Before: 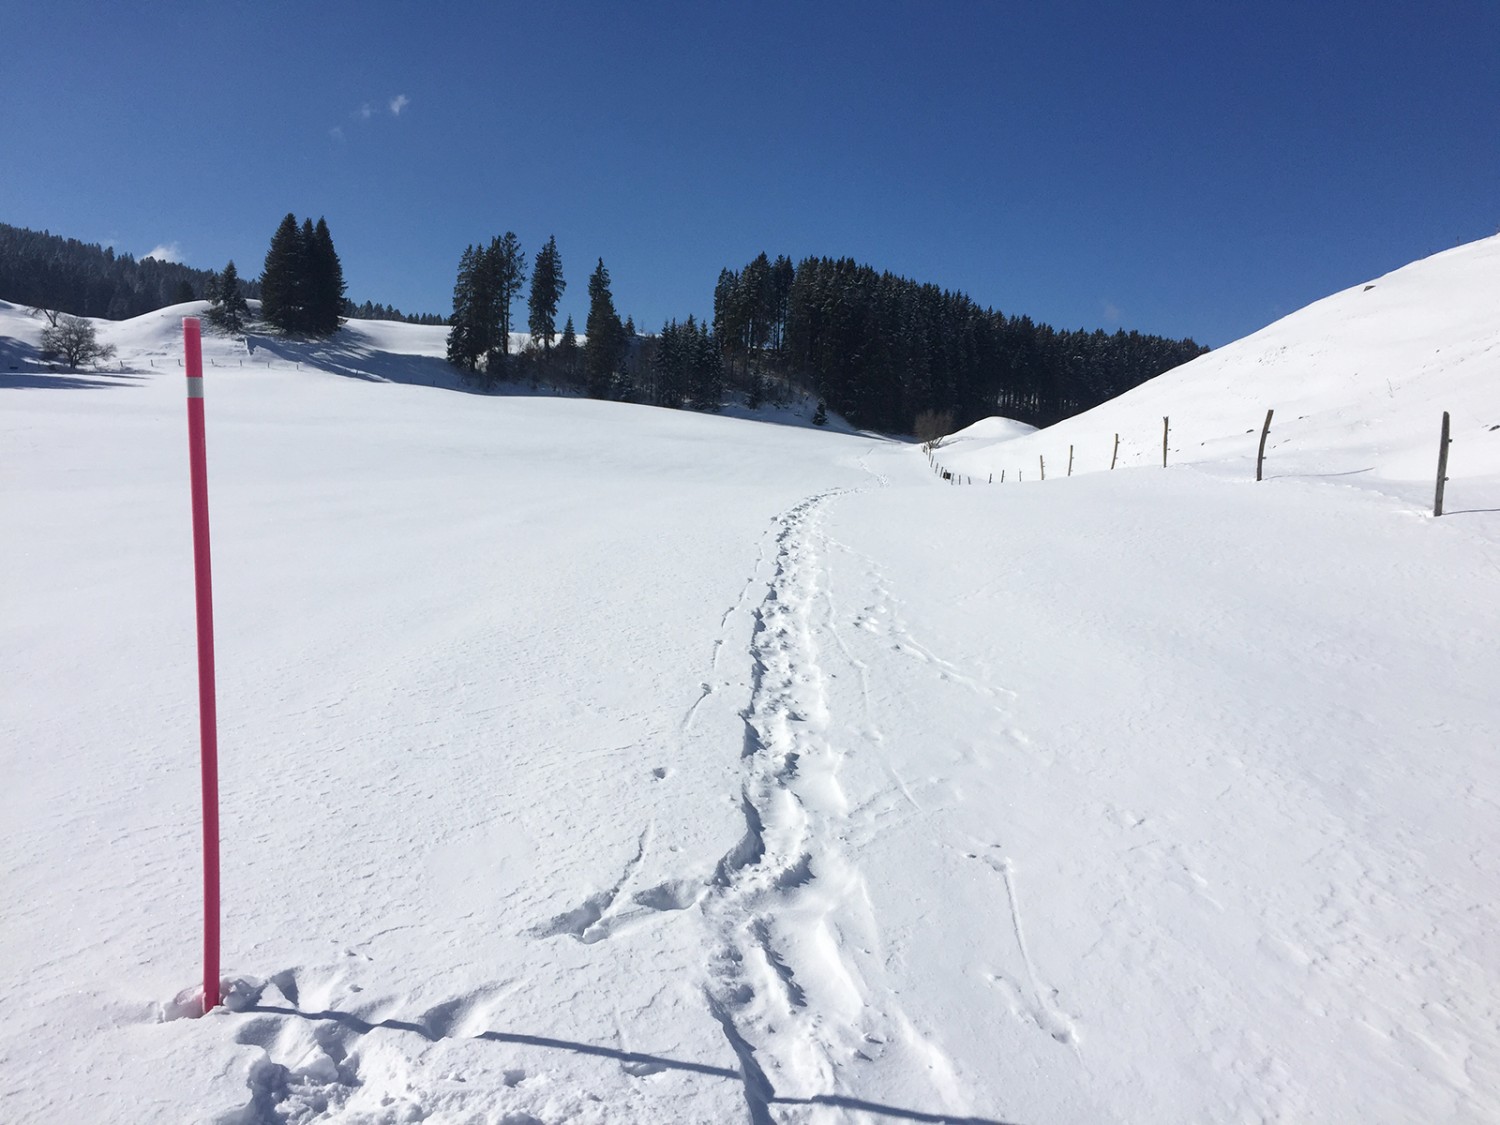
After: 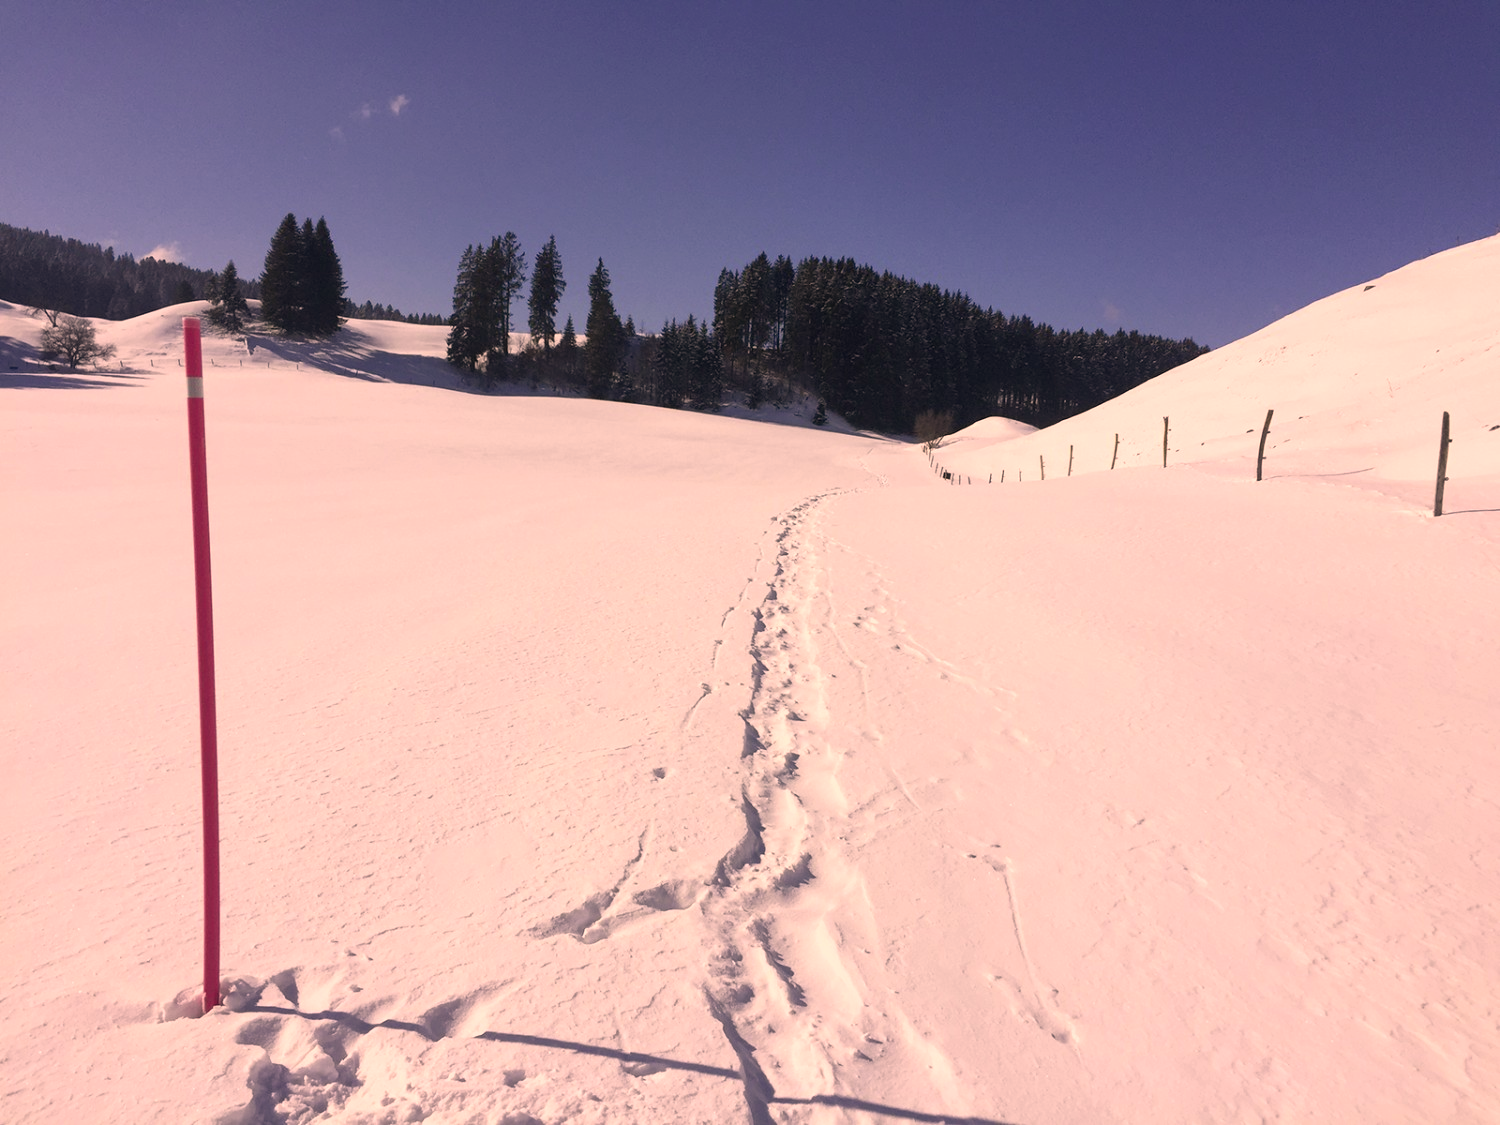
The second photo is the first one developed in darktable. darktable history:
base curve: preserve colors none
color correction: highlights a* 21.99, highlights b* 22
